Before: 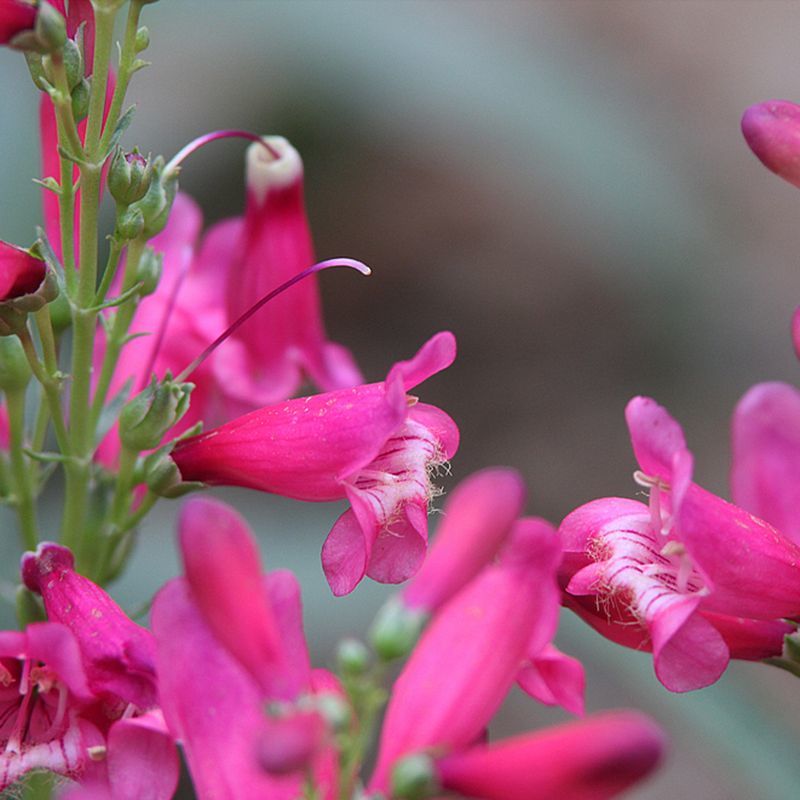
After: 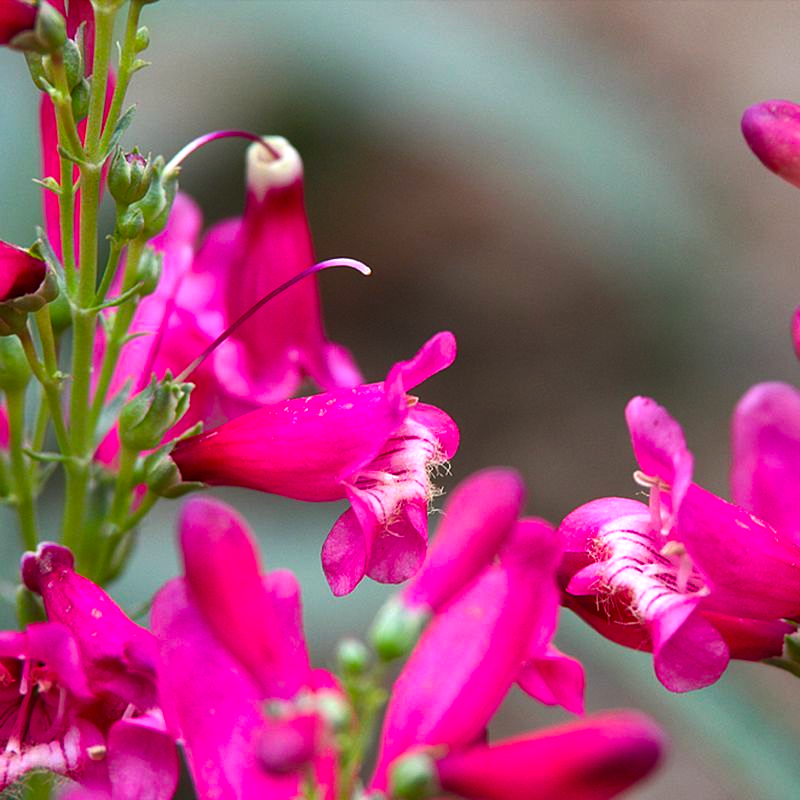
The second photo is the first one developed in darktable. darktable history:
shadows and highlights: radius 118.72, shadows 42.06, highlights -62.35, soften with gaussian
color balance rgb: shadows lift › chroma 3.586%, shadows lift › hue 90.03°, highlights gain › luminance 6.224%, highlights gain › chroma 2.573%, highlights gain › hue 91.54°, perceptual saturation grading › global saturation 29.347%, perceptual saturation grading › mid-tones 12.575%, perceptual saturation grading › shadows 9.097%, perceptual brilliance grading › highlights 15.714%, perceptual brilliance grading › mid-tones 6.249%, perceptual brilliance grading › shadows -14.934%
exposure: black level correction 0.001, compensate exposure bias true, compensate highlight preservation false
